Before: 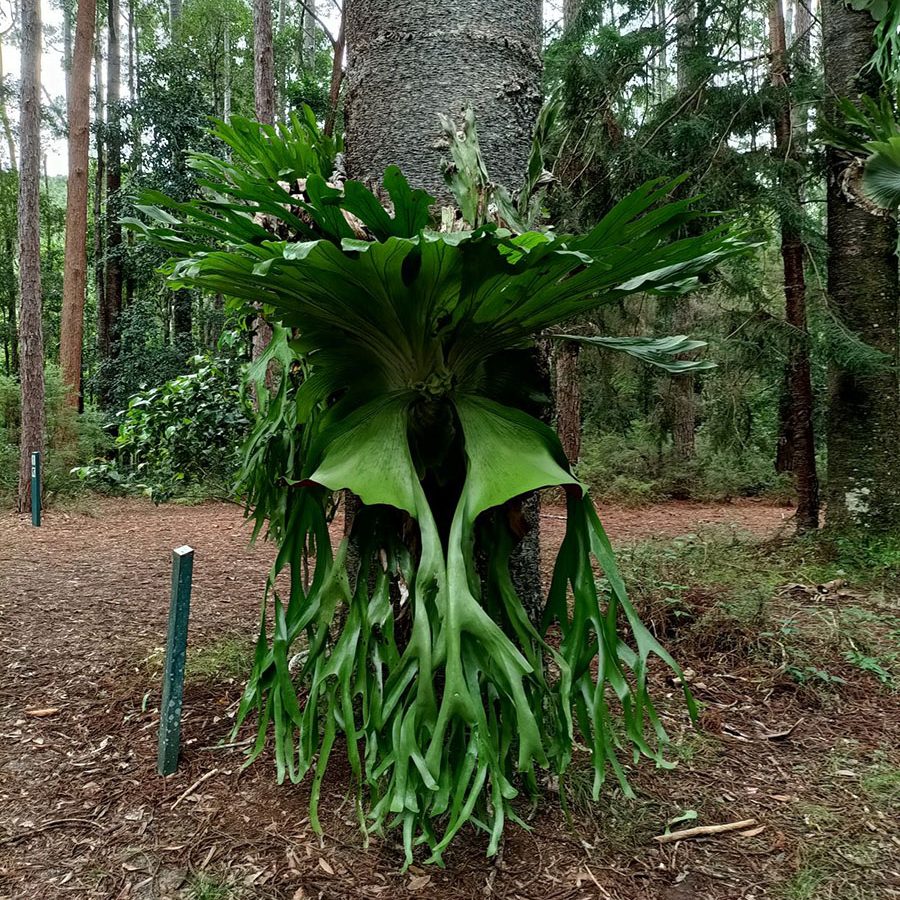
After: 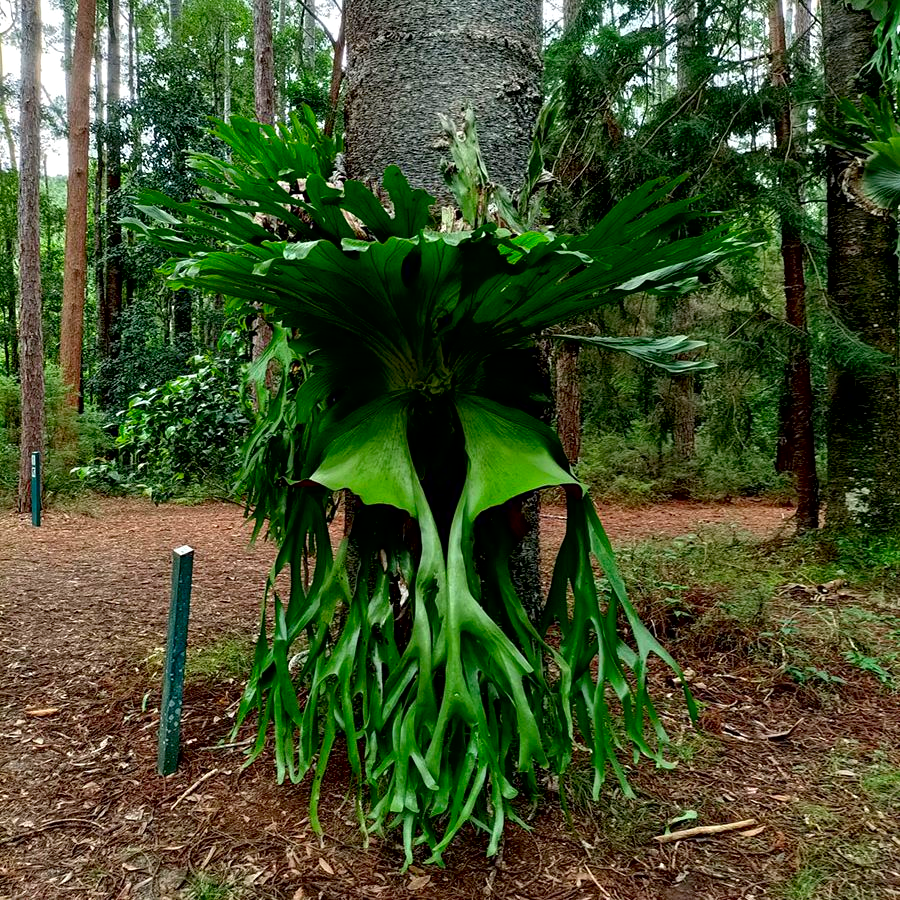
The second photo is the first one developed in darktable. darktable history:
contrast brightness saturation: brightness -0.02, saturation 0.35
exposure: black level correction 0.009, exposure 0.119 EV, compensate highlight preservation false
